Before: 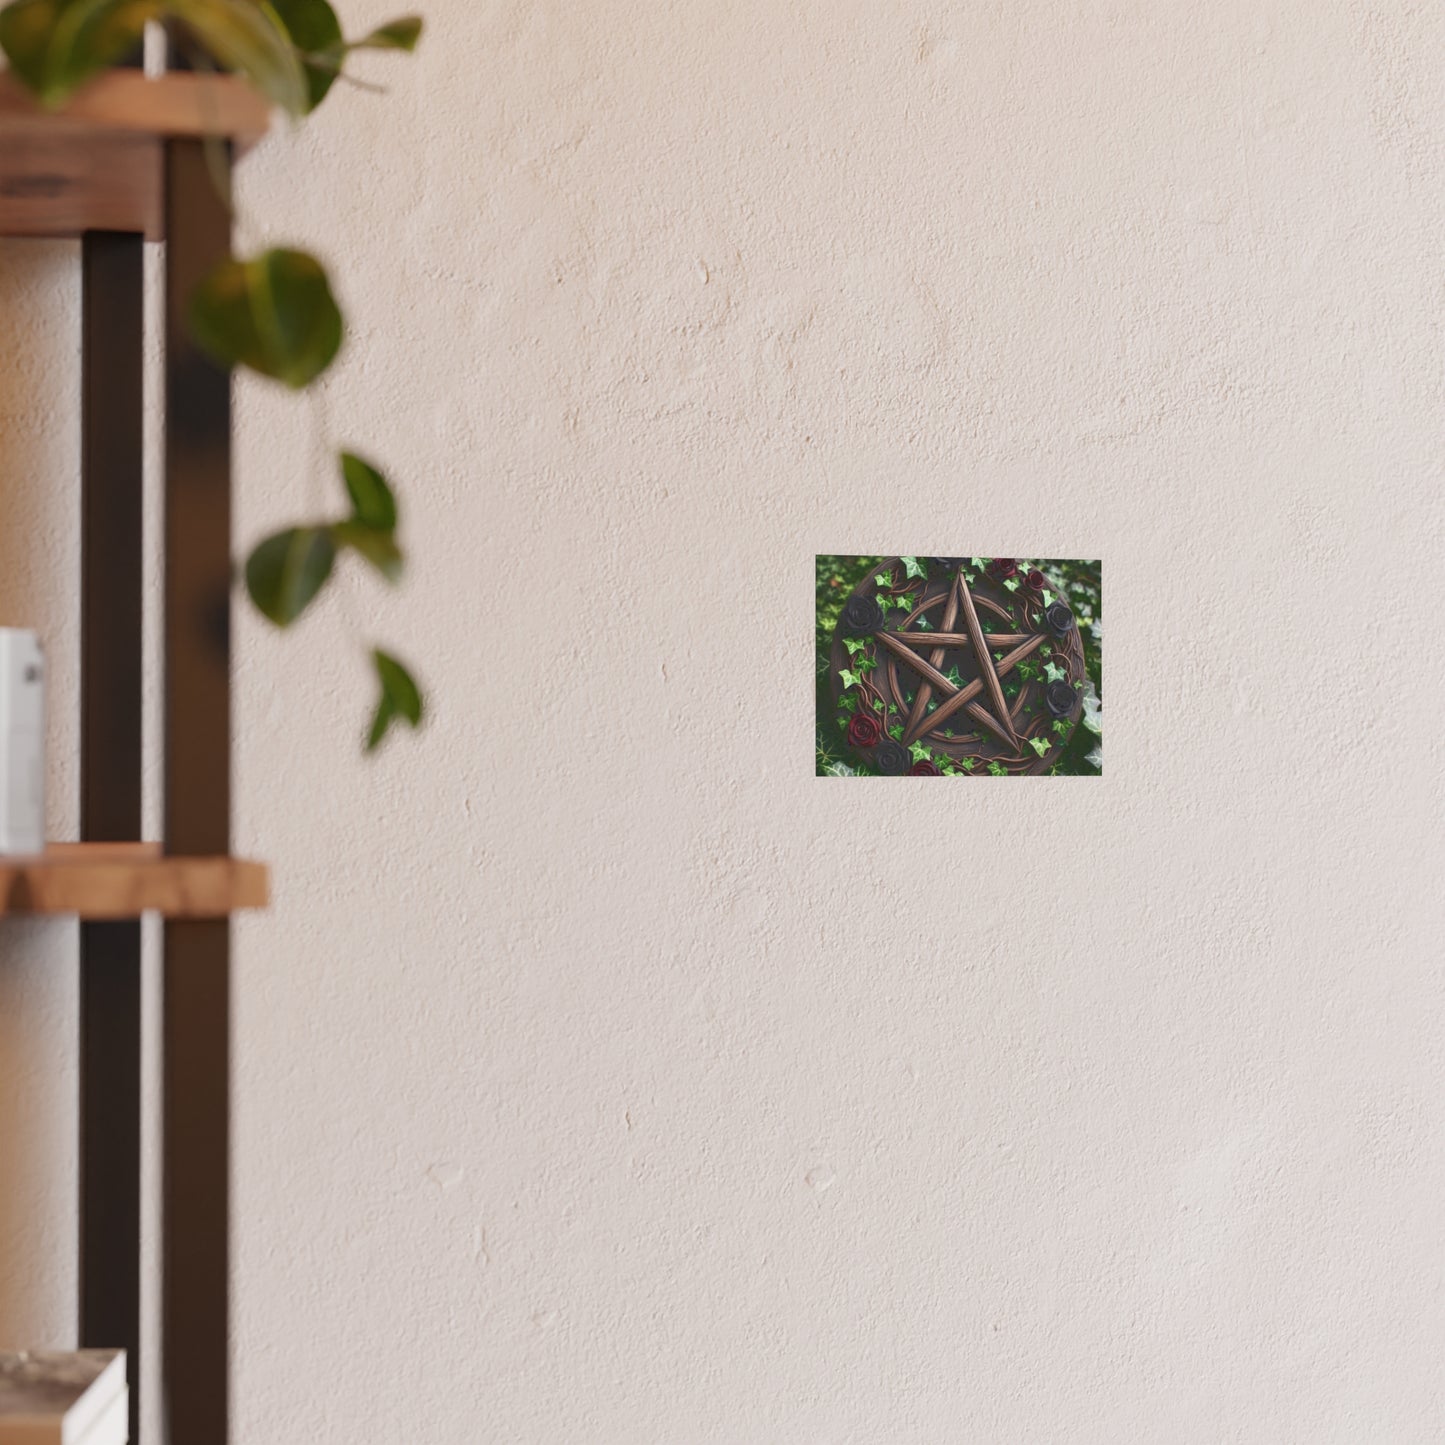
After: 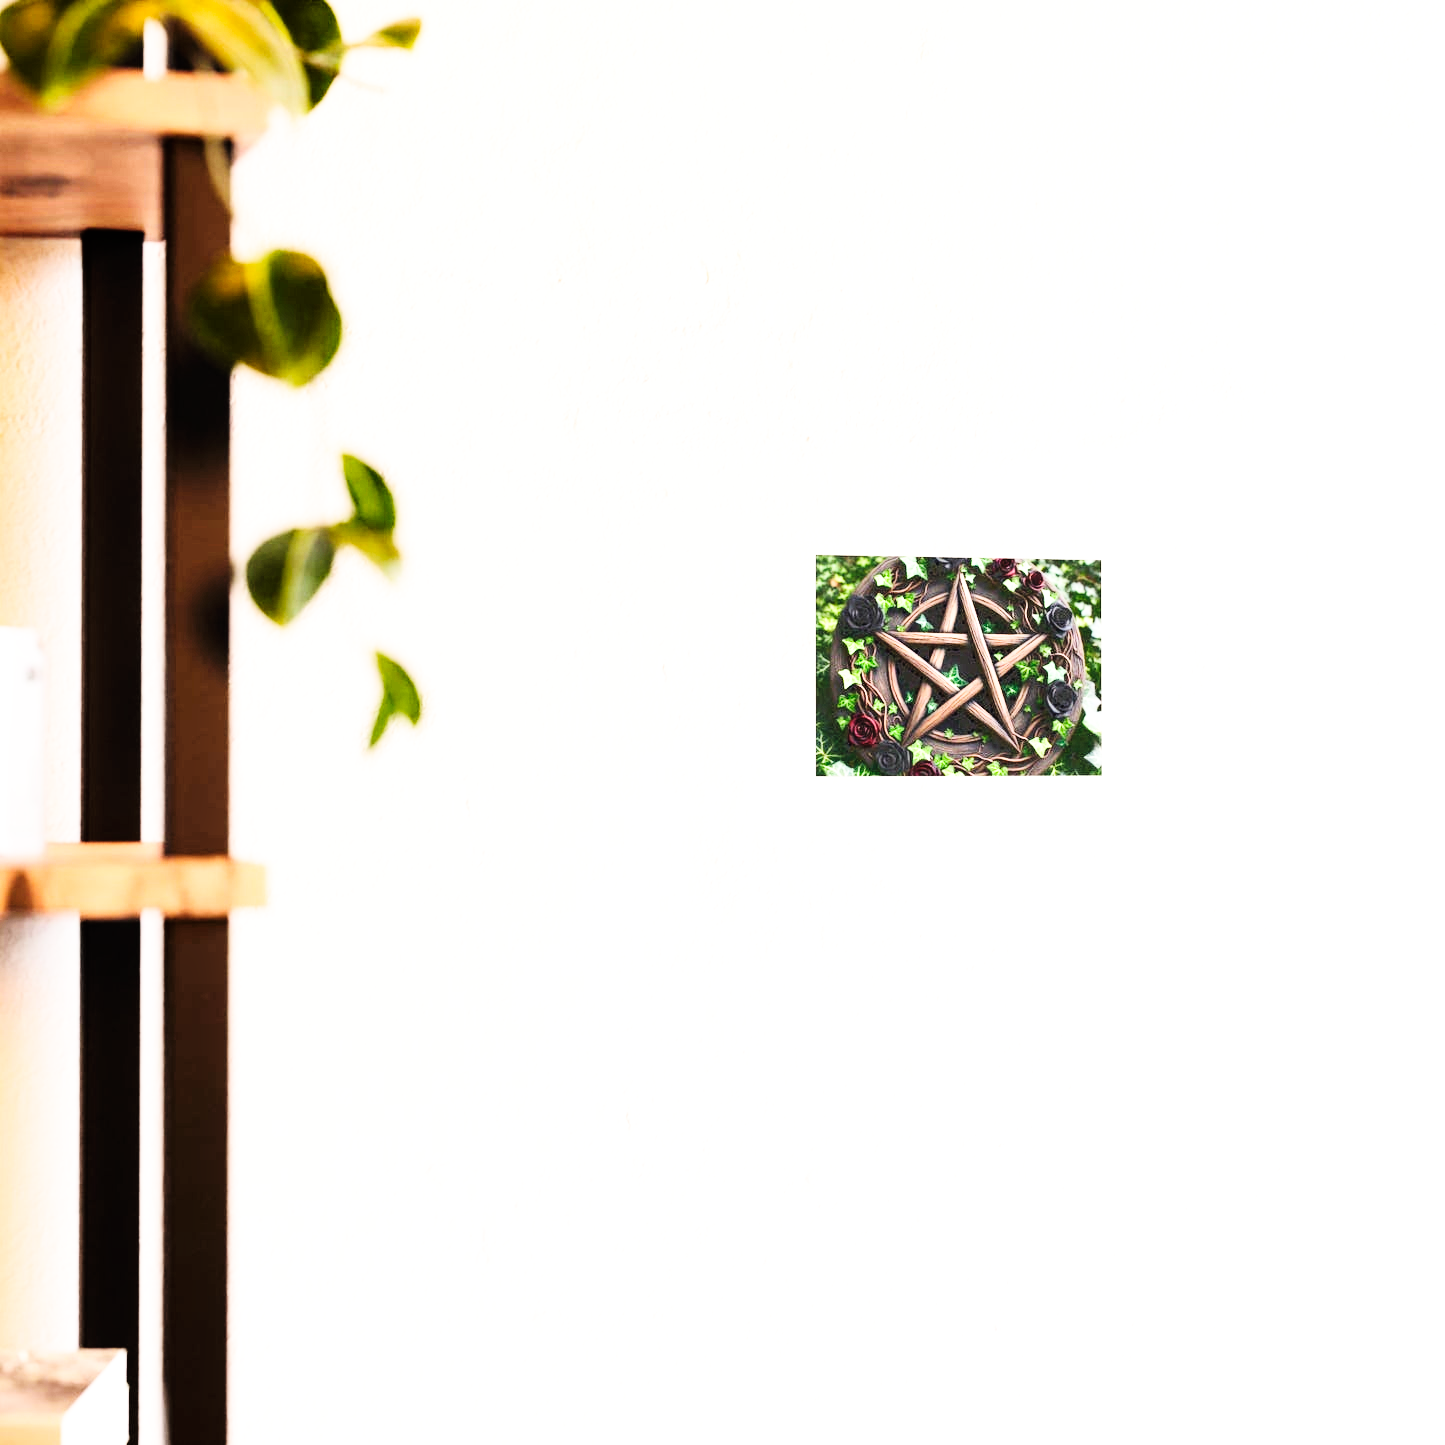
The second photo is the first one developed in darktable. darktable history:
tone curve: curves: ch0 [(0, 0) (0.137, 0.063) (0.255, 0.176) (0.502, 0.502) (0.749, 0.839) (1, 1)], color space Lab, linked channels, preserve colors none
tone equalizer: -8 EV -0.751 EV, -7 EV -0.697 EV, -6 EV -0.624 EV, -5 EV -0.418 EV, -3 EV 0.398 EV, -2 EV 0.6 EV, -1 EV 0.686 EV, +0 EV 0.775 EV
base curve: curves: ch0 [(0, 0) (0, 0) (0.002, 0.001) (0.008, 0.003) (0.019, 0.011) (0.037, 0.037) (0.064, 0.11) (0.102, 0.232) (0.152, 0.379) (0.216, 0.524) (0.296, 0.665) (0.394, 0.789) (0.512, 0.881) (0.651, 0.945) (0.813, 0.986) (1, 1)], preserve colors none
